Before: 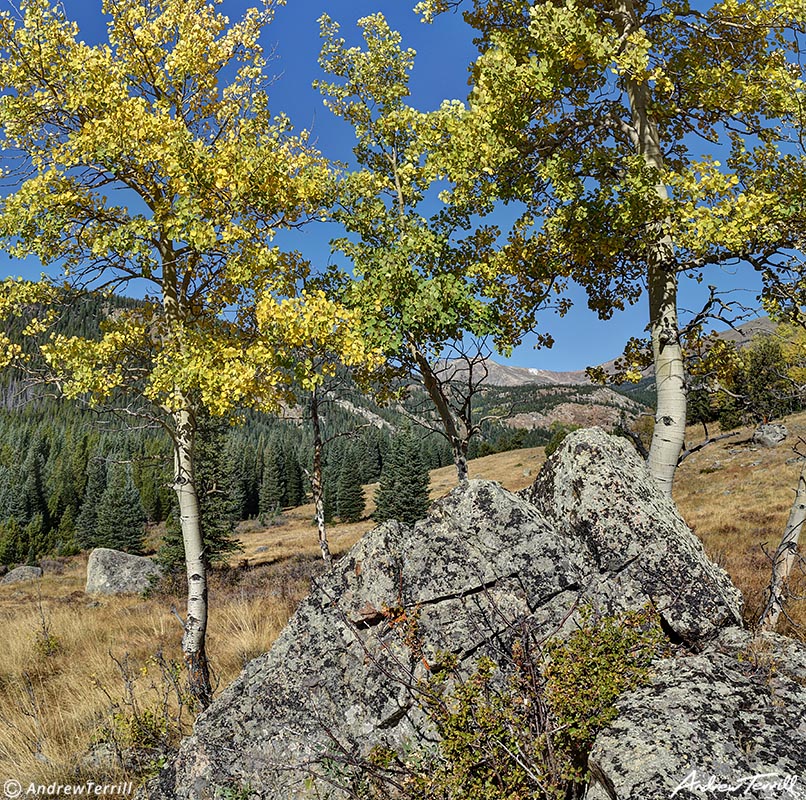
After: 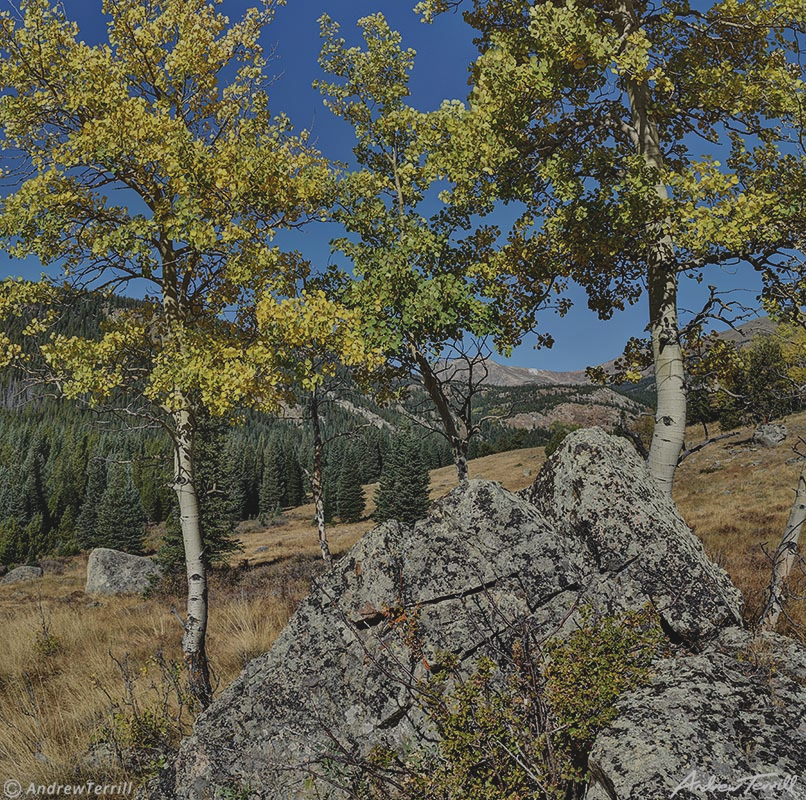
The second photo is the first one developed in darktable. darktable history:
shadows and highlights: low approximation 0.01, soften with gaussian
exposure: black level correction -0.017, exposure -1.103 EV, compensate highlight preservation false
